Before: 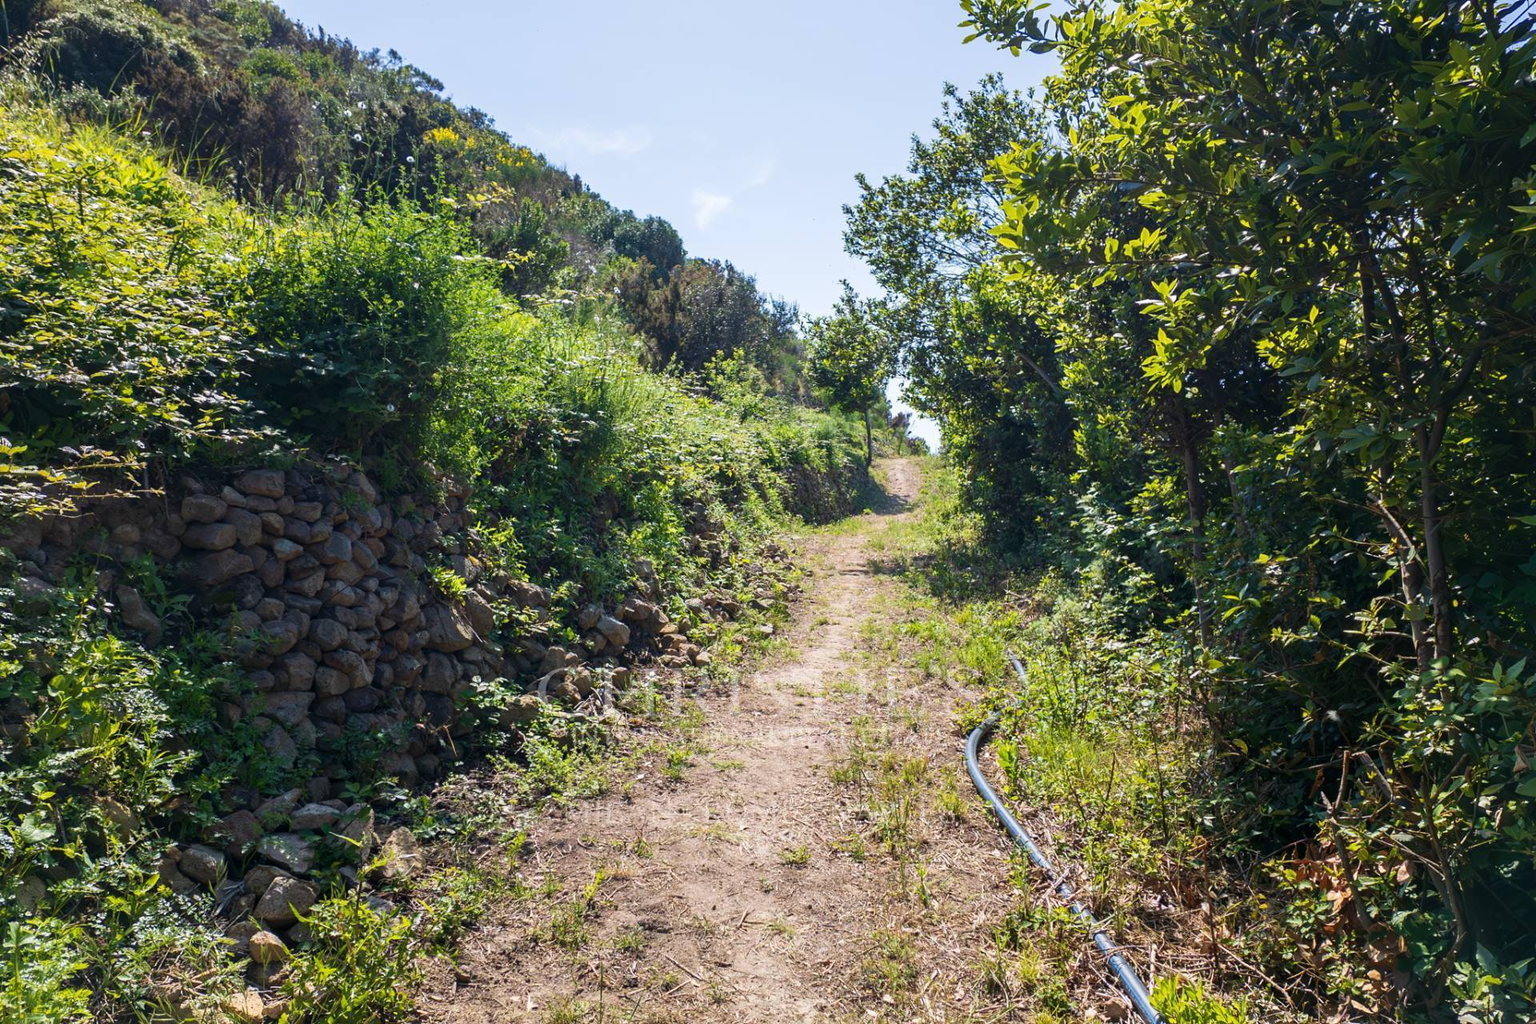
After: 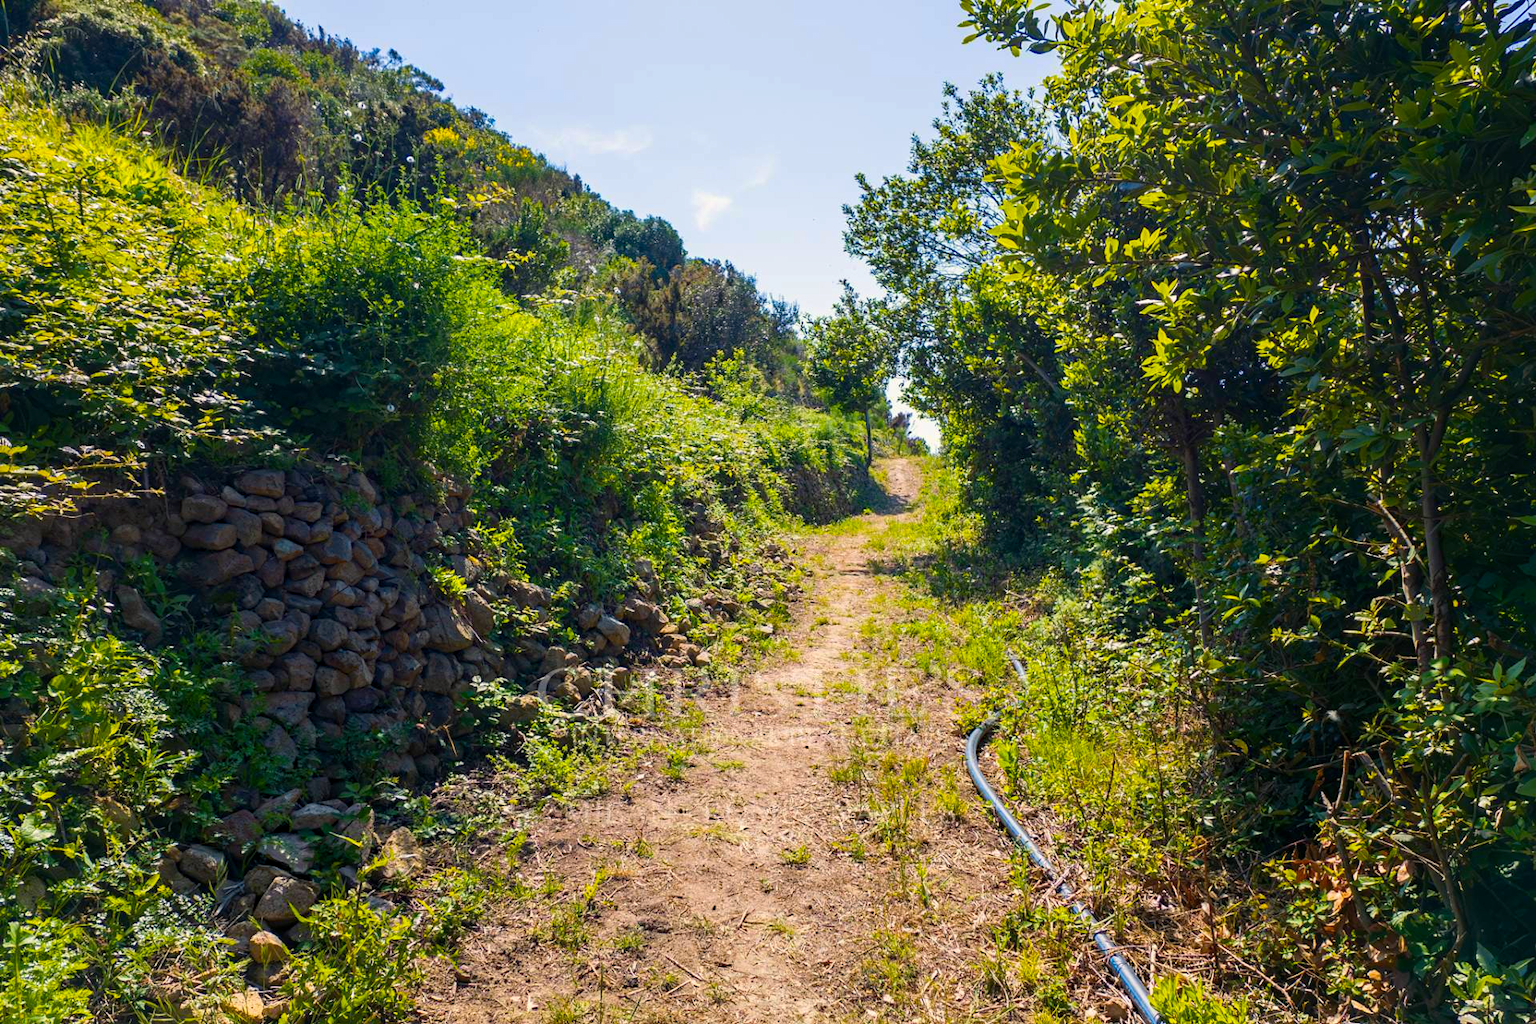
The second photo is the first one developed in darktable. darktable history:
color balance rgb: highlights gain › chroma 2.07%, highlights gain › hue 72.67°, linear chroma grading › global chroma 8.467%, perceptual saturation grading › global saturation 29.511%
haze removal: strength 0.286, distance 0.252, adaptive false
